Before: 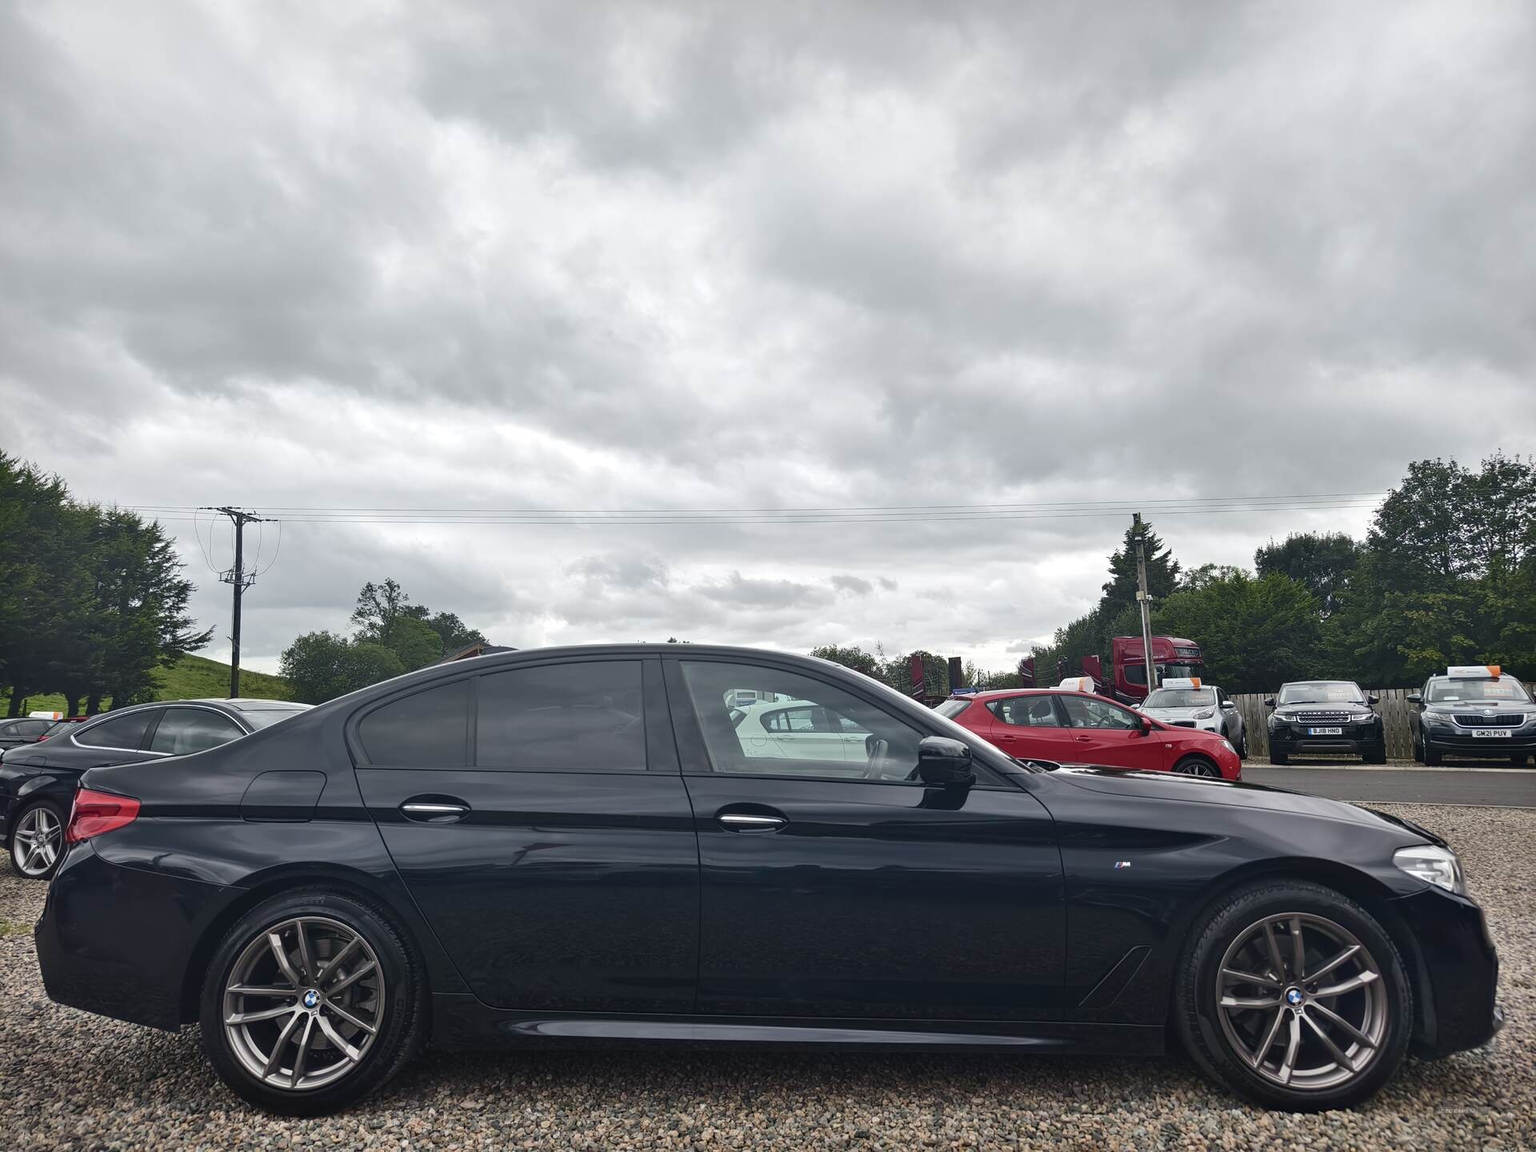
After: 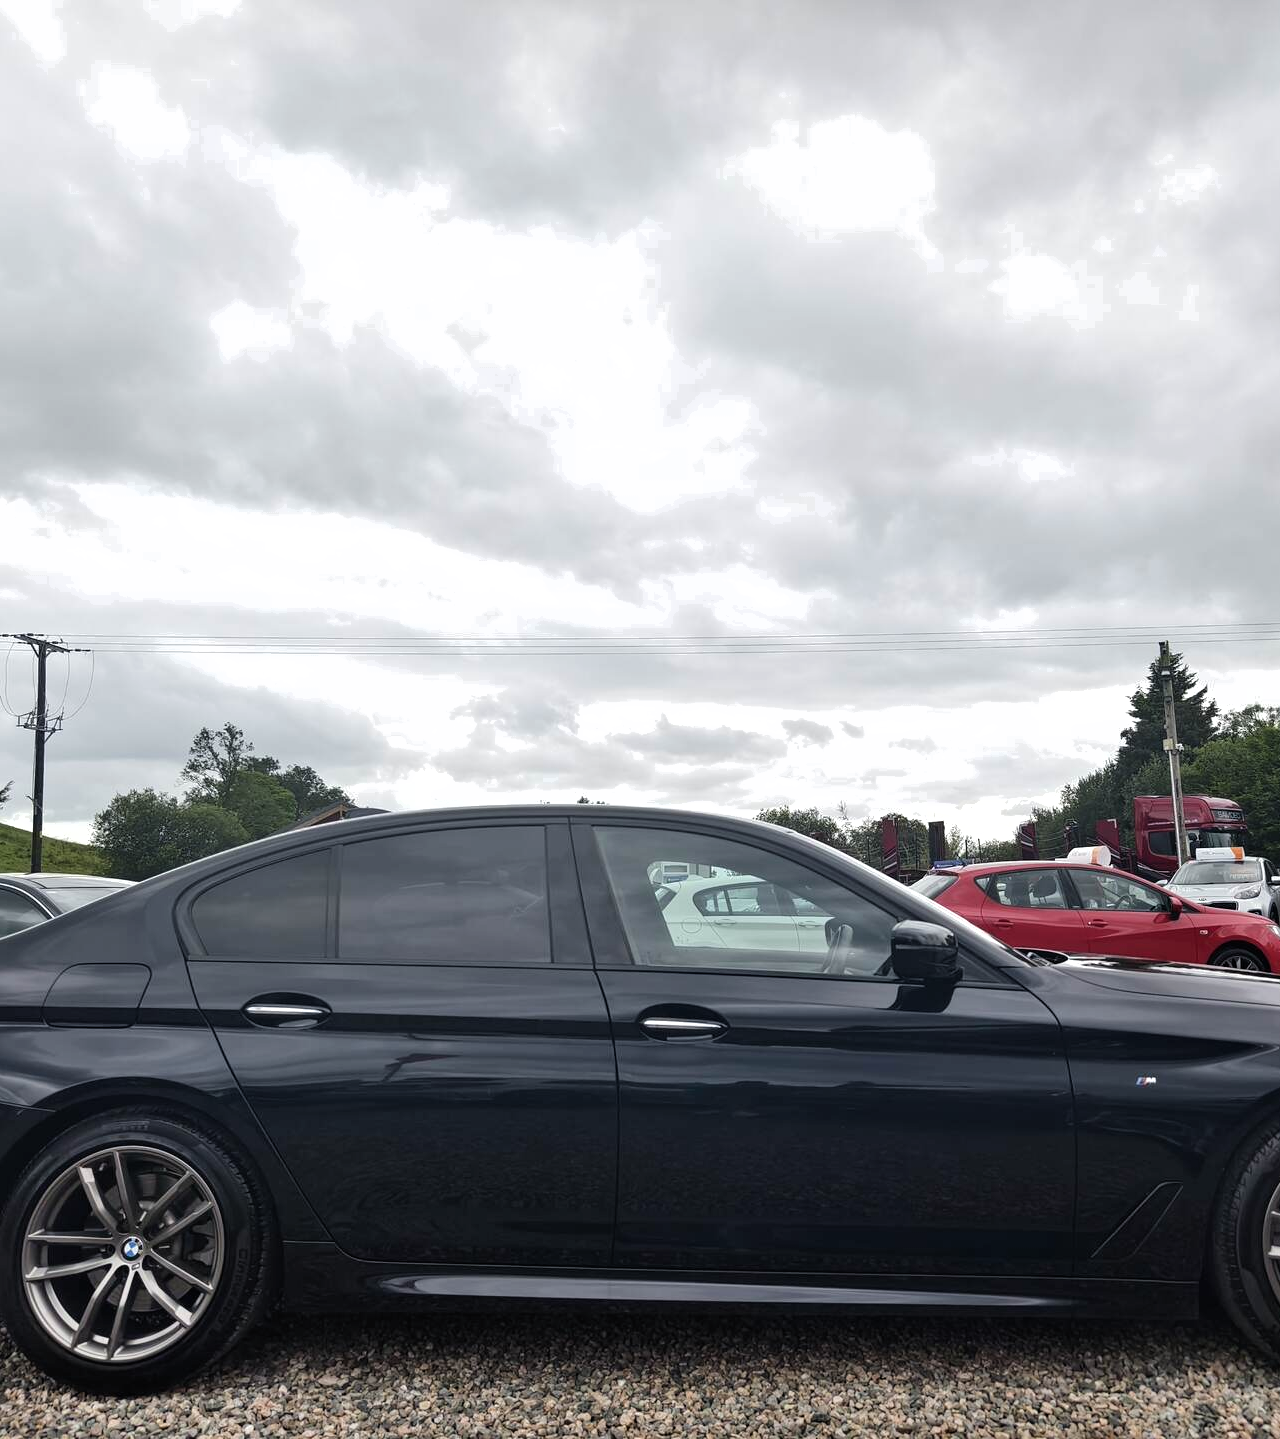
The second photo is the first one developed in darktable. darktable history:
exposure: exposure 0.246 EV, compensate highlight preservation false
crop and rotate: left 13.403%, right 19.912%
filmic rgb: middle gray luminance 18.22%, black relative exposure -11.54 EV, white relative exposure 2.54 EV, threshold 5.95 EV, target black luminance 0%, hardness 8.43, latitude 98.49%, contrast 1.079, shadows ↔ highlights balance 0.739%, enable highlight reconstruction true
